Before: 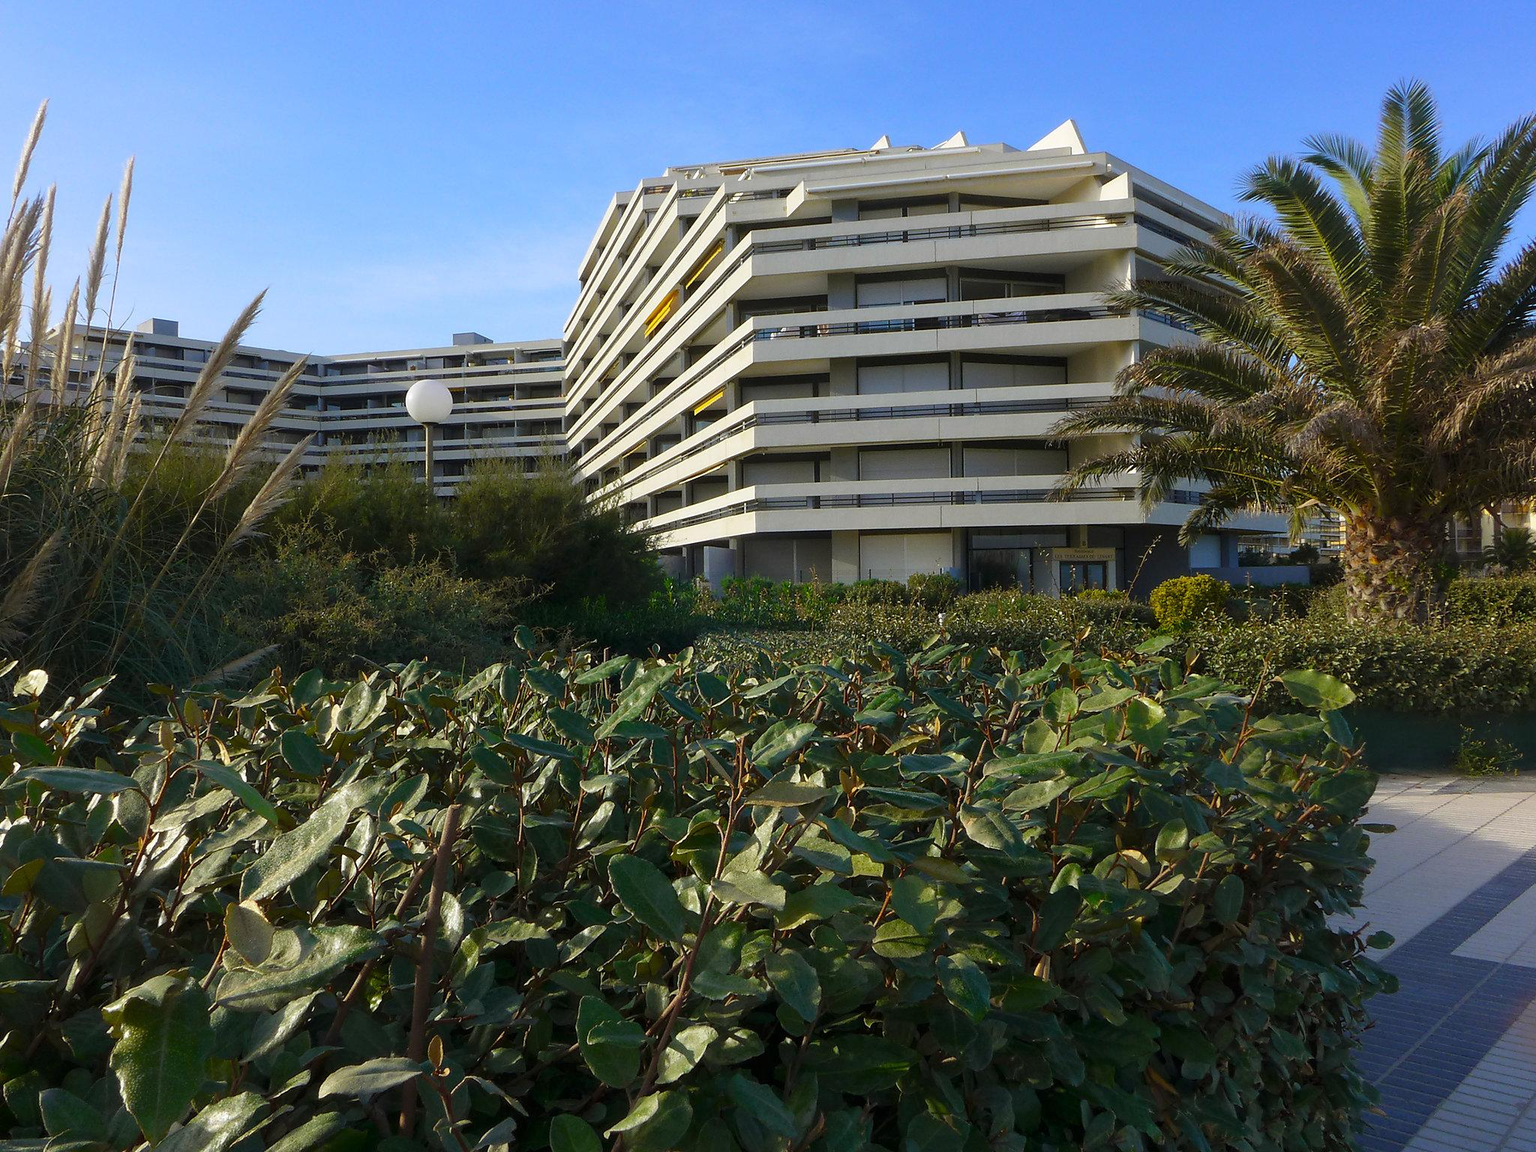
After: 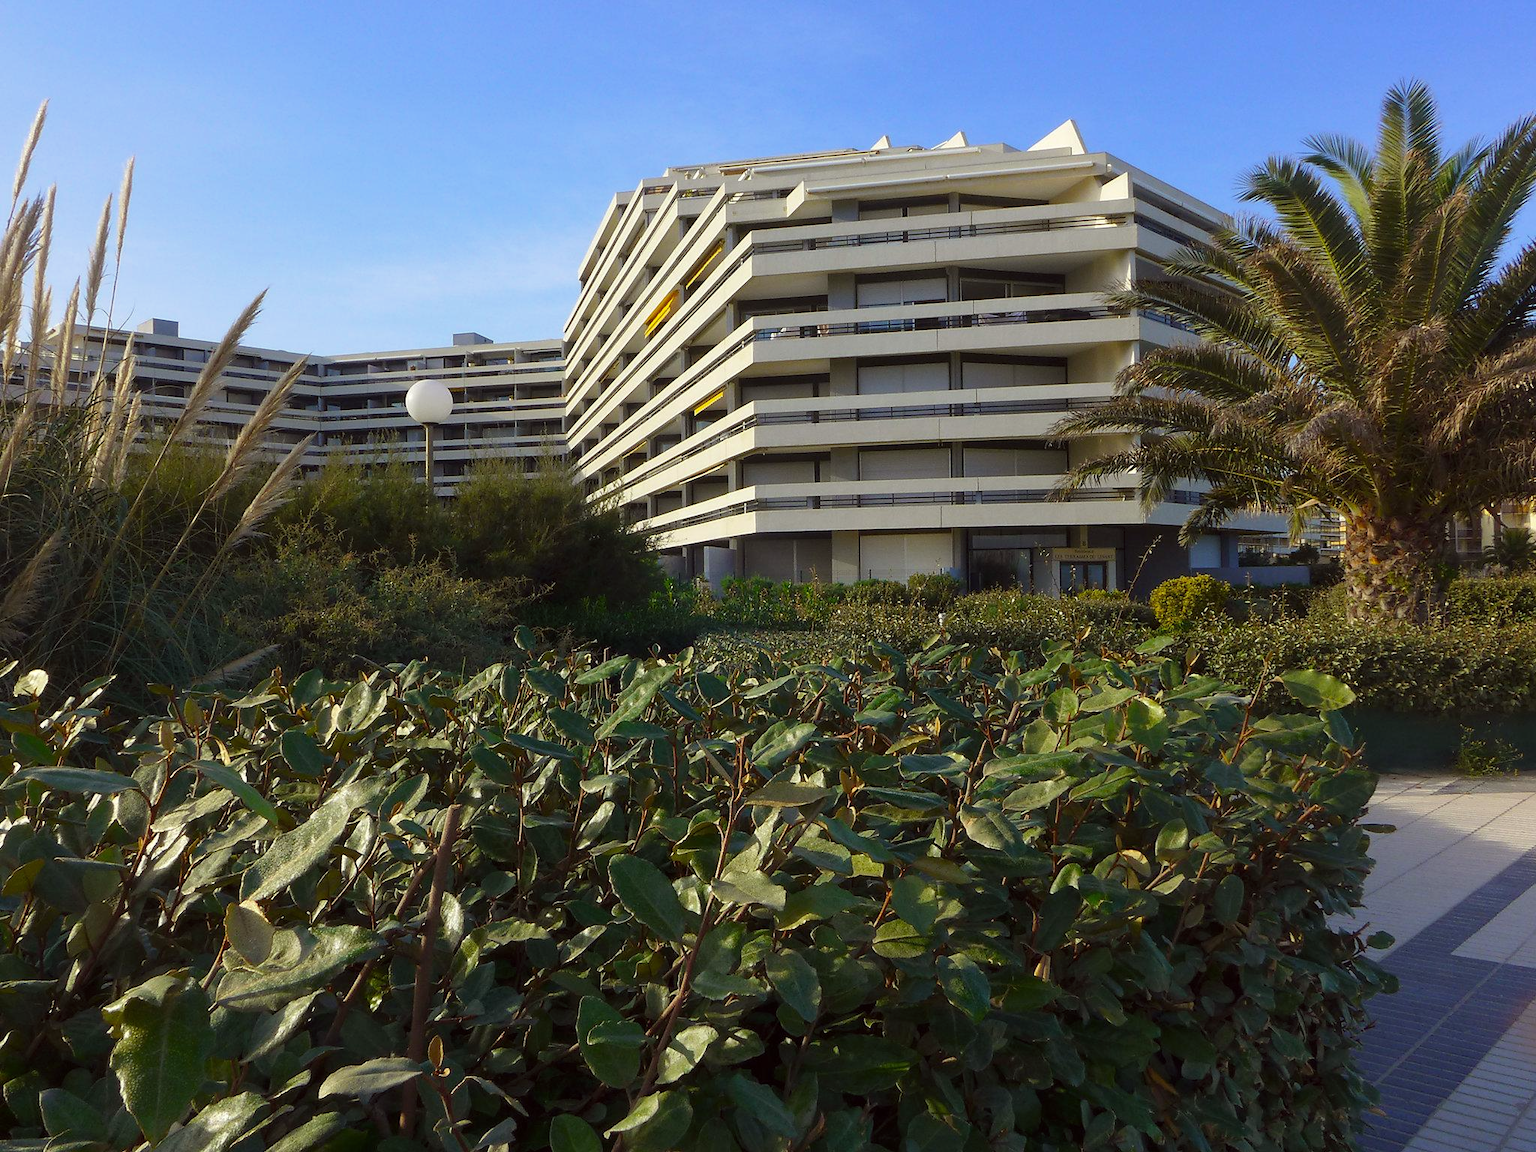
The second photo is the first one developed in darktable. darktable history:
color correction: highlights a* -1.14, highlights b* 4.62, shadows a* 3.63
